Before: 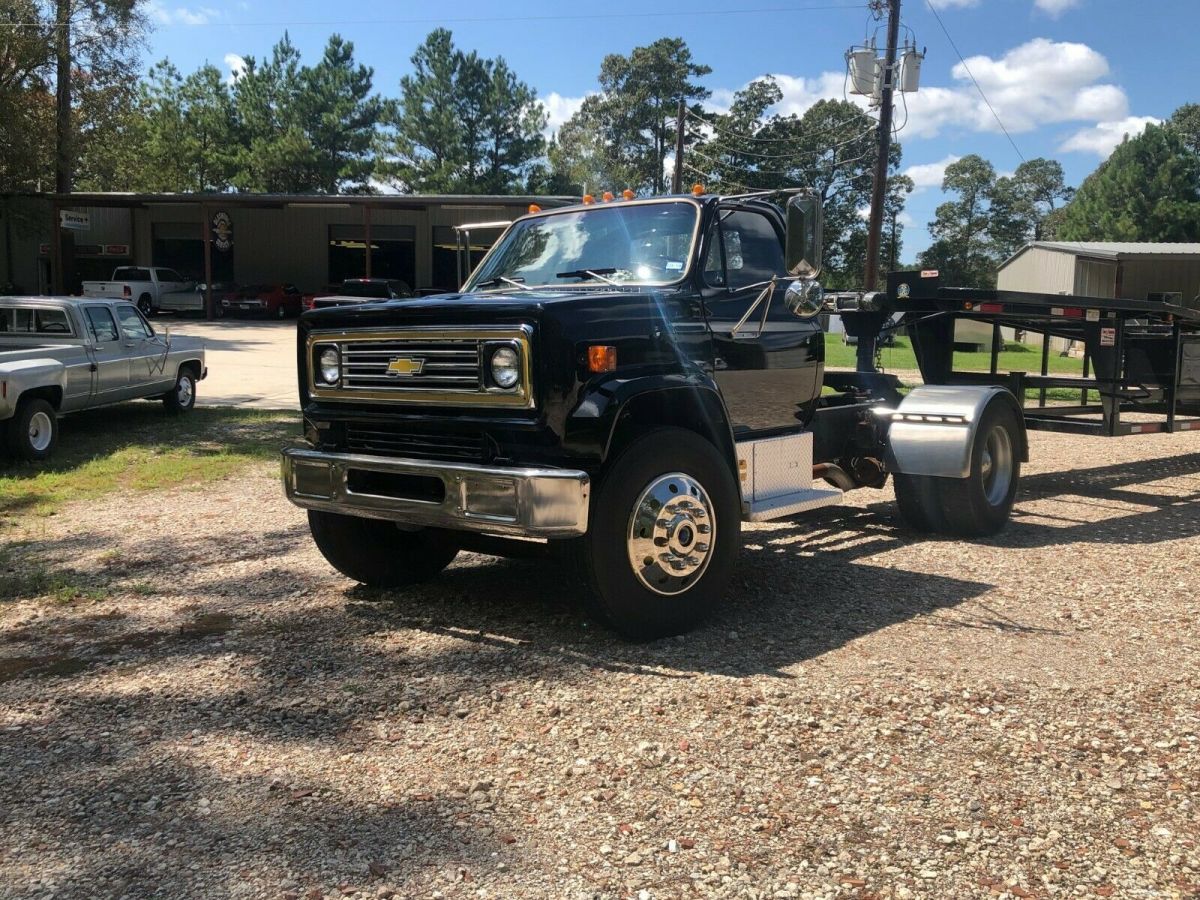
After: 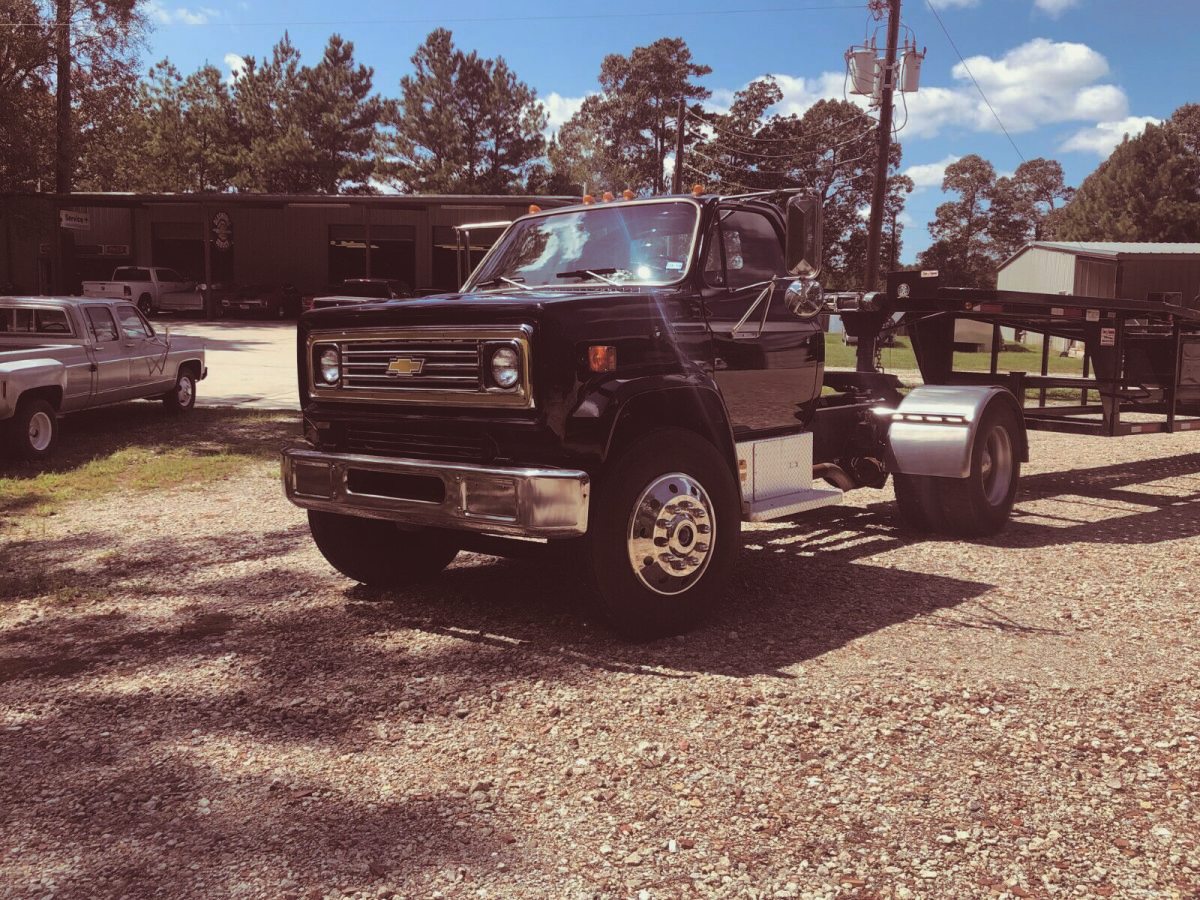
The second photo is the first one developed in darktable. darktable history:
exposure: black level correction -0.014, exposure -0.193 EV, compensate highlight preservation false
split-toning: on, module defaults
